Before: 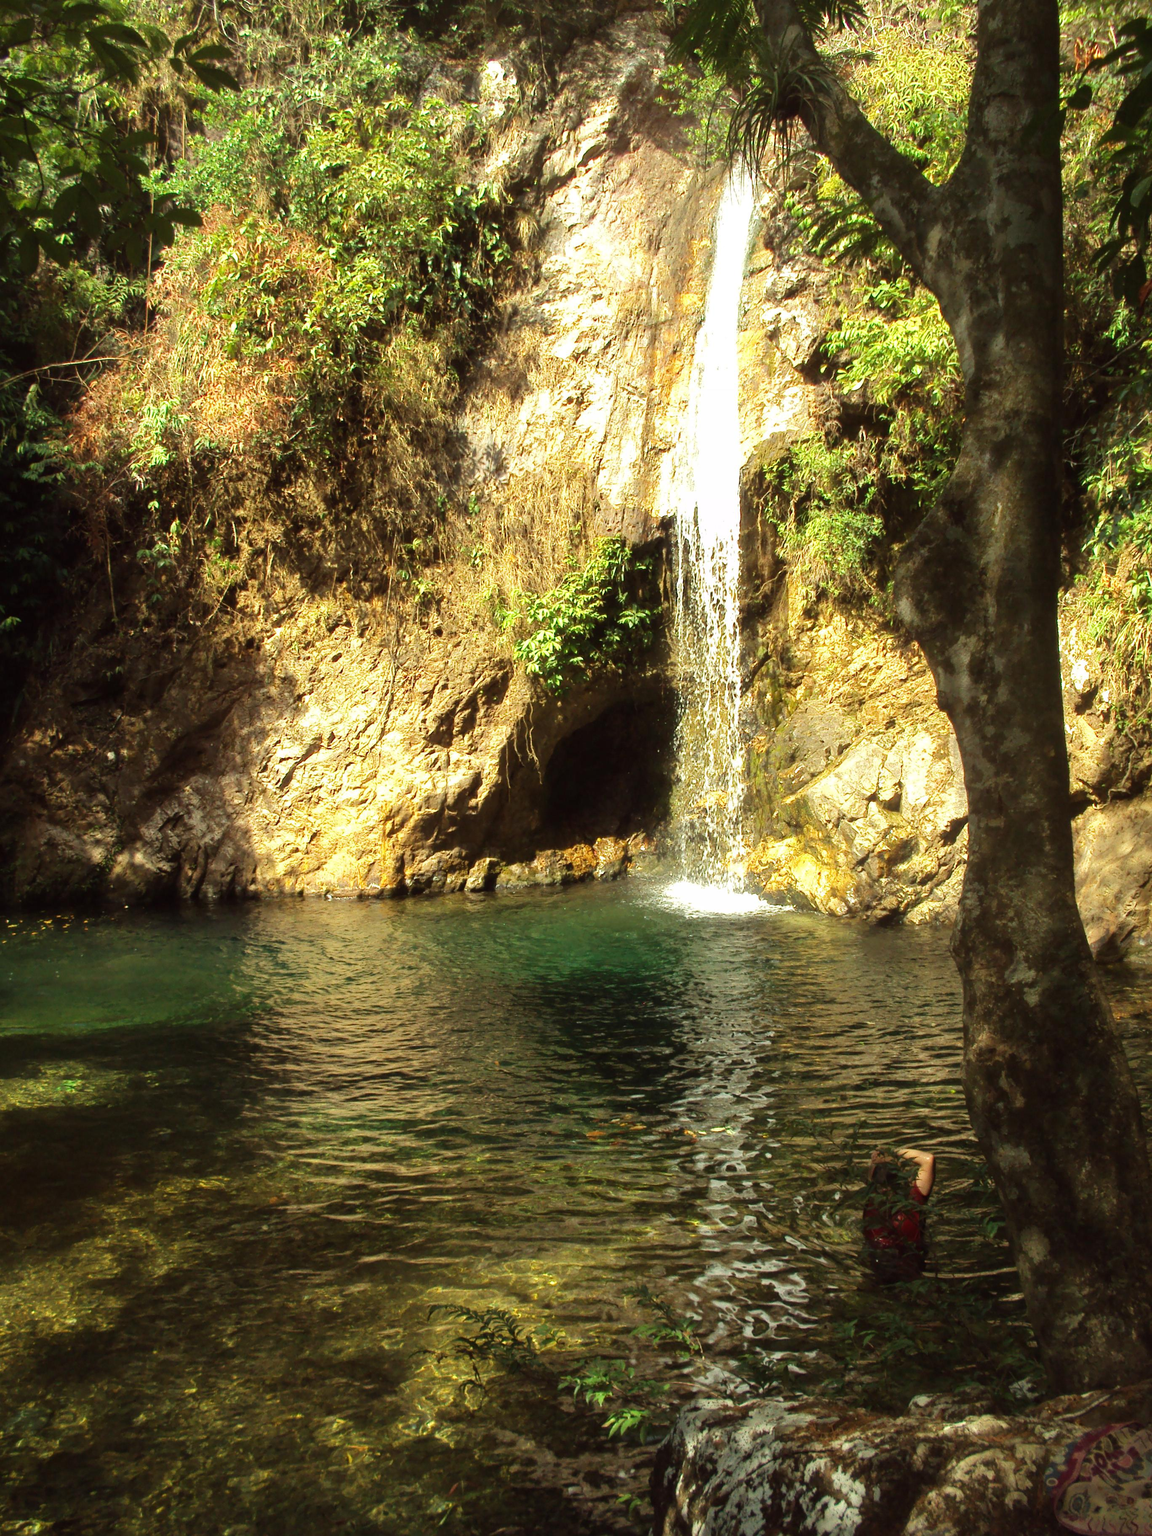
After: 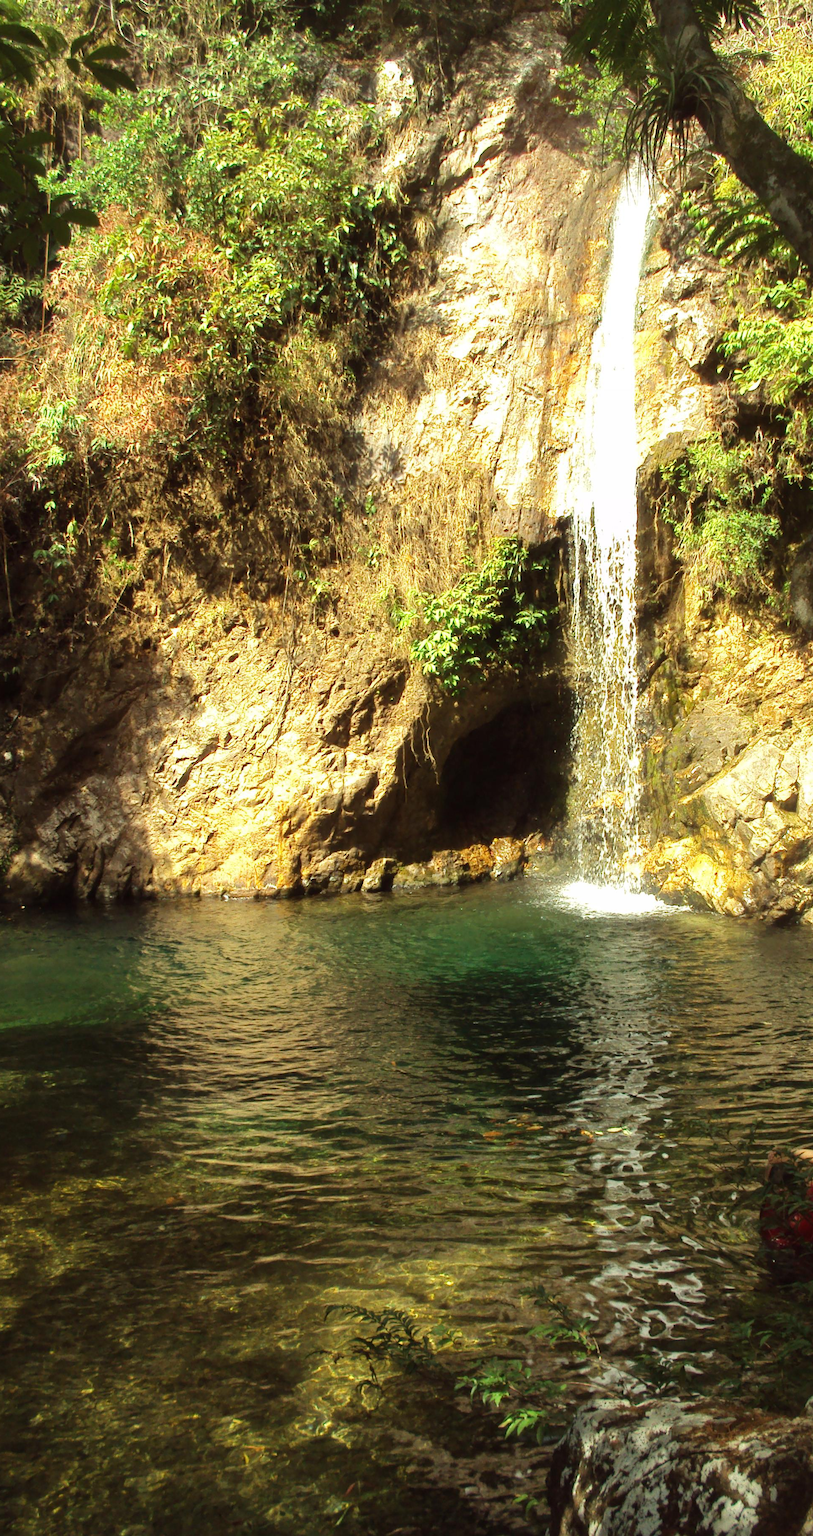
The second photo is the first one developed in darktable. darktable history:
crop and rotate: left 9.002%, right 20.327%
